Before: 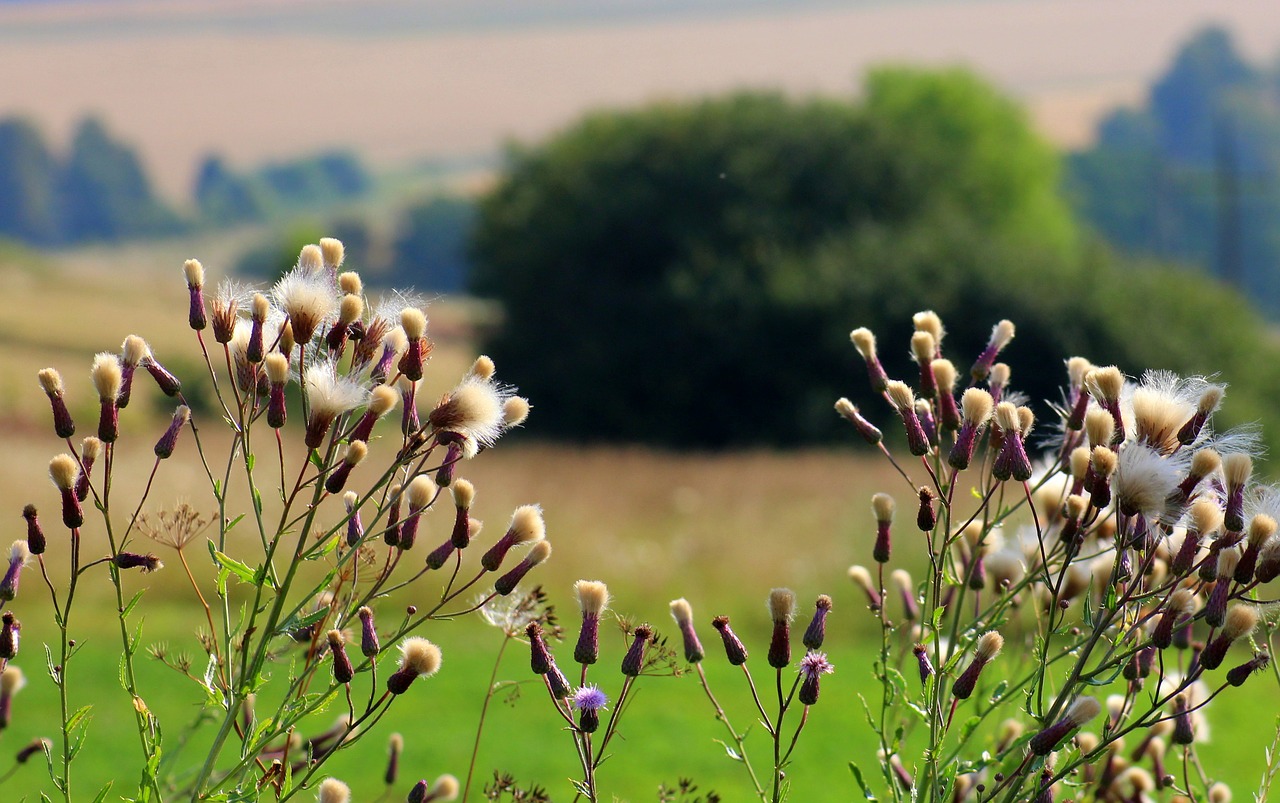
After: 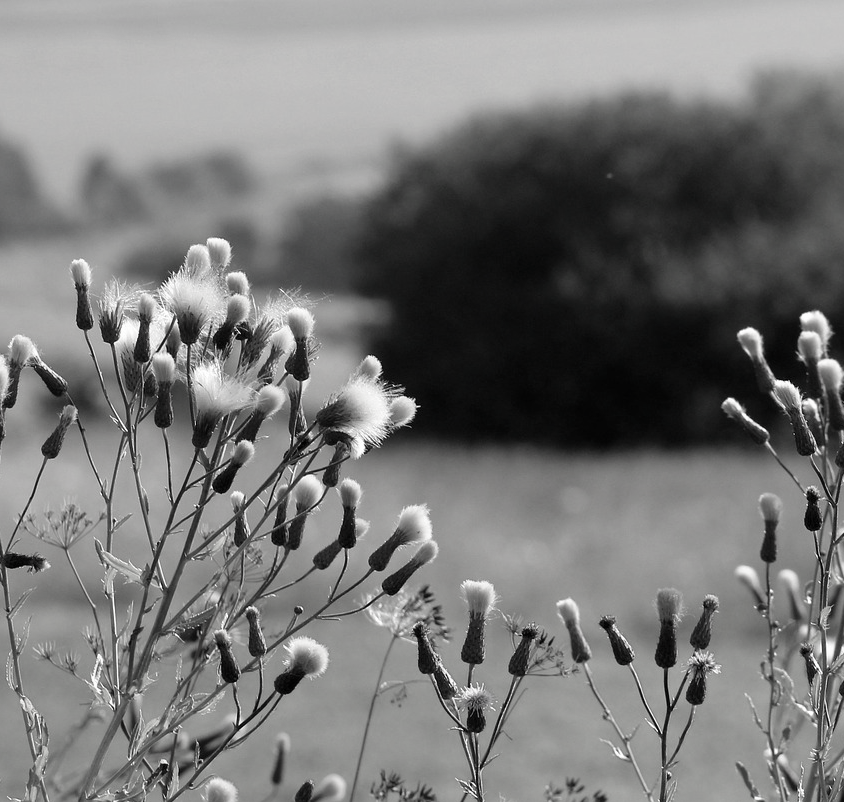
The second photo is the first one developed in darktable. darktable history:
crop and rotate: left 8.866%, right 25.148%
contrast brightness saturation: saturation -0.985
